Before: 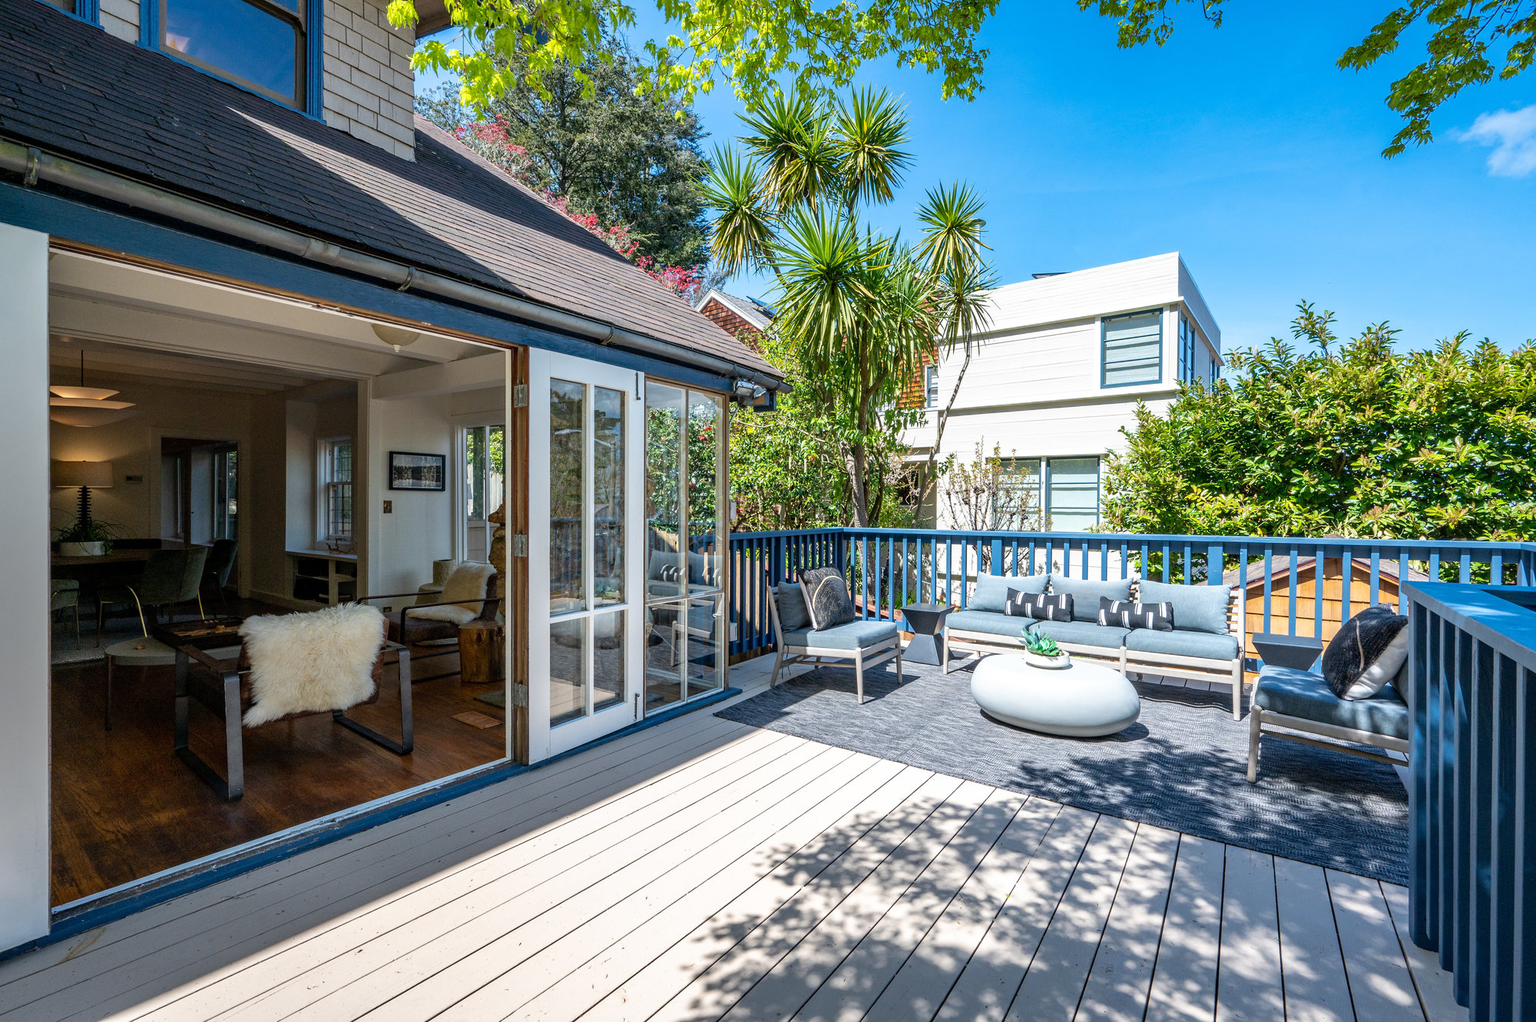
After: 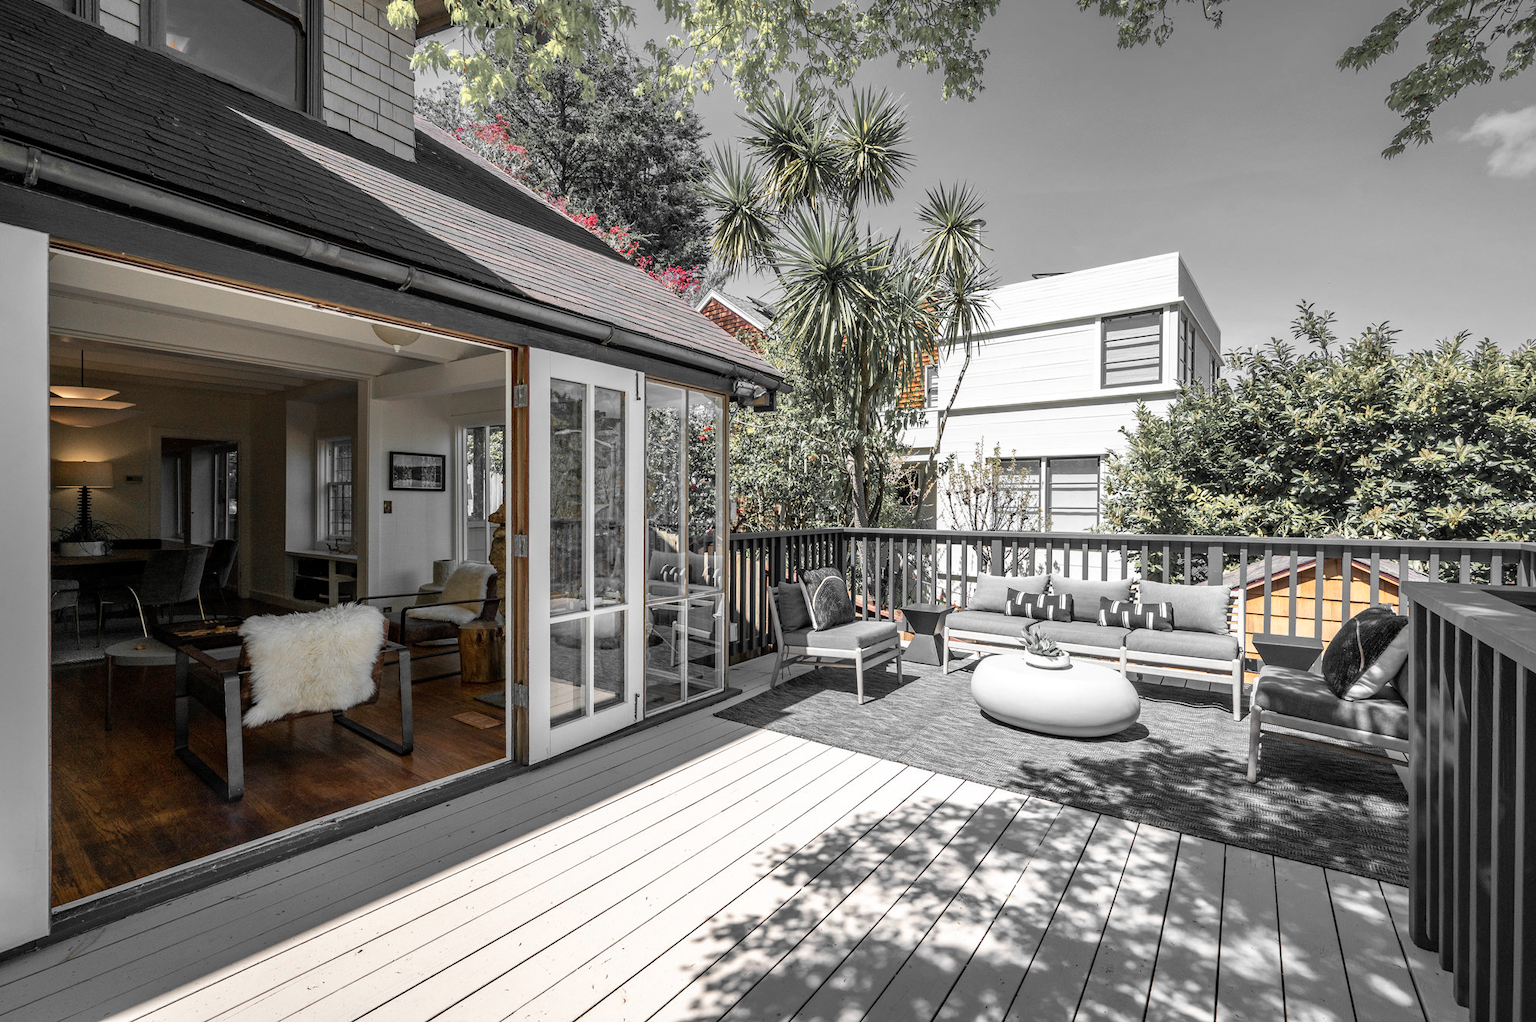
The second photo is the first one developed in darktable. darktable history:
color zones: curves: ch0 [(0, 0.447) (0.184, 0.543) (0.323, 0.476) (0.429, 0.445) (0.571, 0.443) (0.714, 0.451) (0.857, 0.452) (1, 0.447)]; ch1 [(0, 0.464) (0.176, 0.46) (0.287, 0.177) (0.429, 0.002) (0.571, 0) (0.714, 0) (0.857, 0) (1, 0.464)]
